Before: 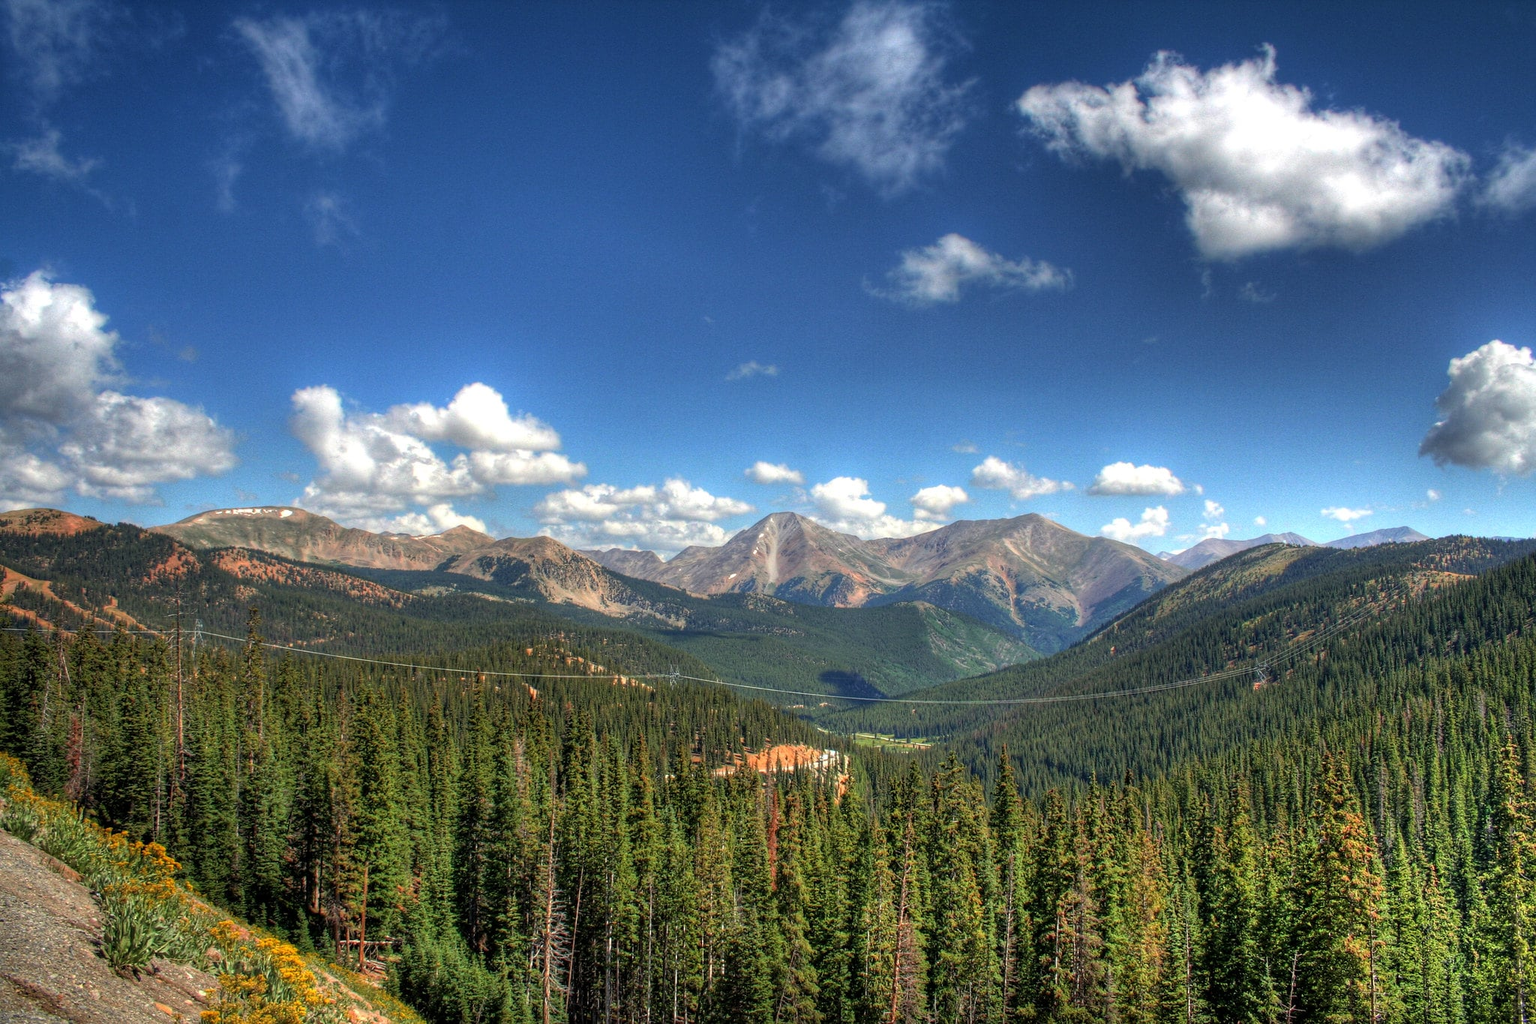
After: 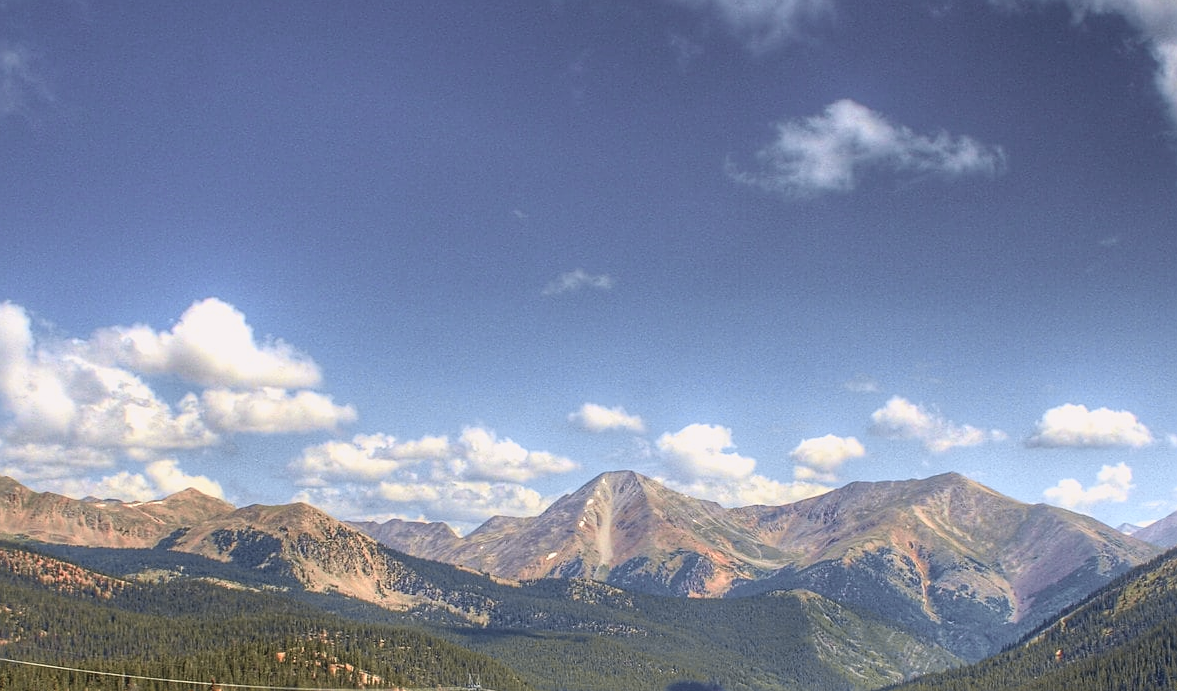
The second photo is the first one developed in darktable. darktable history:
crop: left 20.774%, top 15.588%, right 21.742%, bottom 33.778%
sharpen: on, module defaults
tone curve: curves: ch0 [(0, 0.036) (0.119, 0.115) (0.461, 0.479) (0.715, 0.767) (0.817, 0.865) (1, 0.998)]; ch1 [(0, 0) (0.377, 0.416) (0.44, 0.478) (0.487, 0.498) (0.514, 0.525) (0.538, 0.552) (0.67, 0.688) (1, 1)]; ch2 [(0, 0) (0.38, 0.405) (0.463, 0.445) (0.492, 0.486) (0.524, 0.541) (0.578, 0.59) (0.653, 0.658) (1, 1)], color space Lab, independent channels, preserve colors none
contrast brightness saturation: contrast -0.133, brightness 0.047, saturation -0.129
